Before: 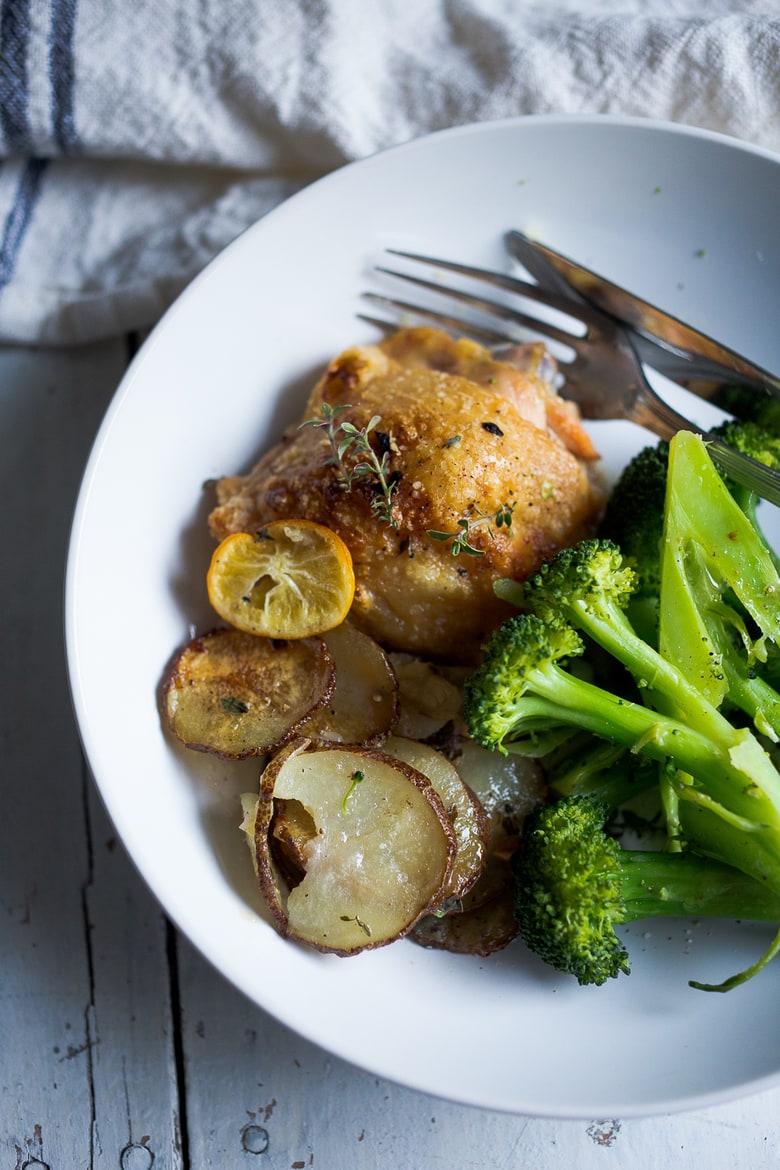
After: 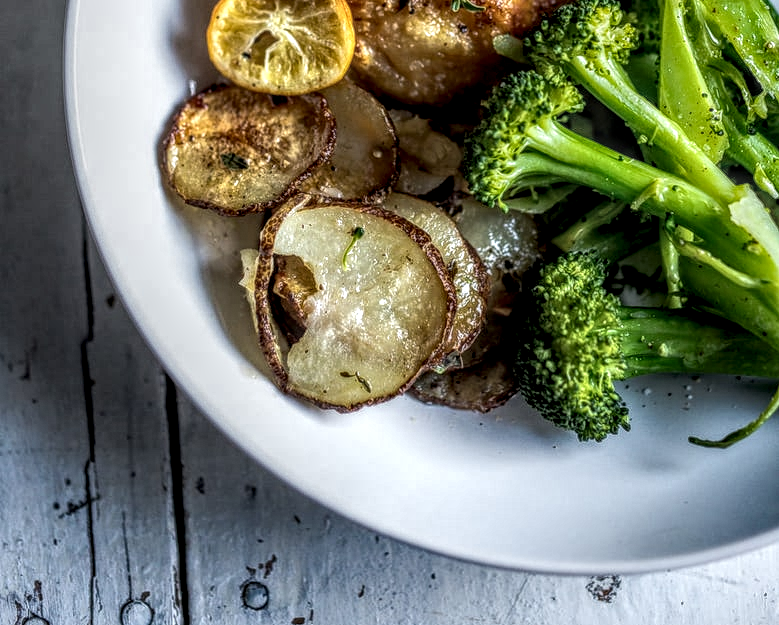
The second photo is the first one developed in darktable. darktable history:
local contrast: highlights 5%, shadows 6%, detail 299%, midtone range 0.299
crop and rotate: top 46.527%, right 0.021%
